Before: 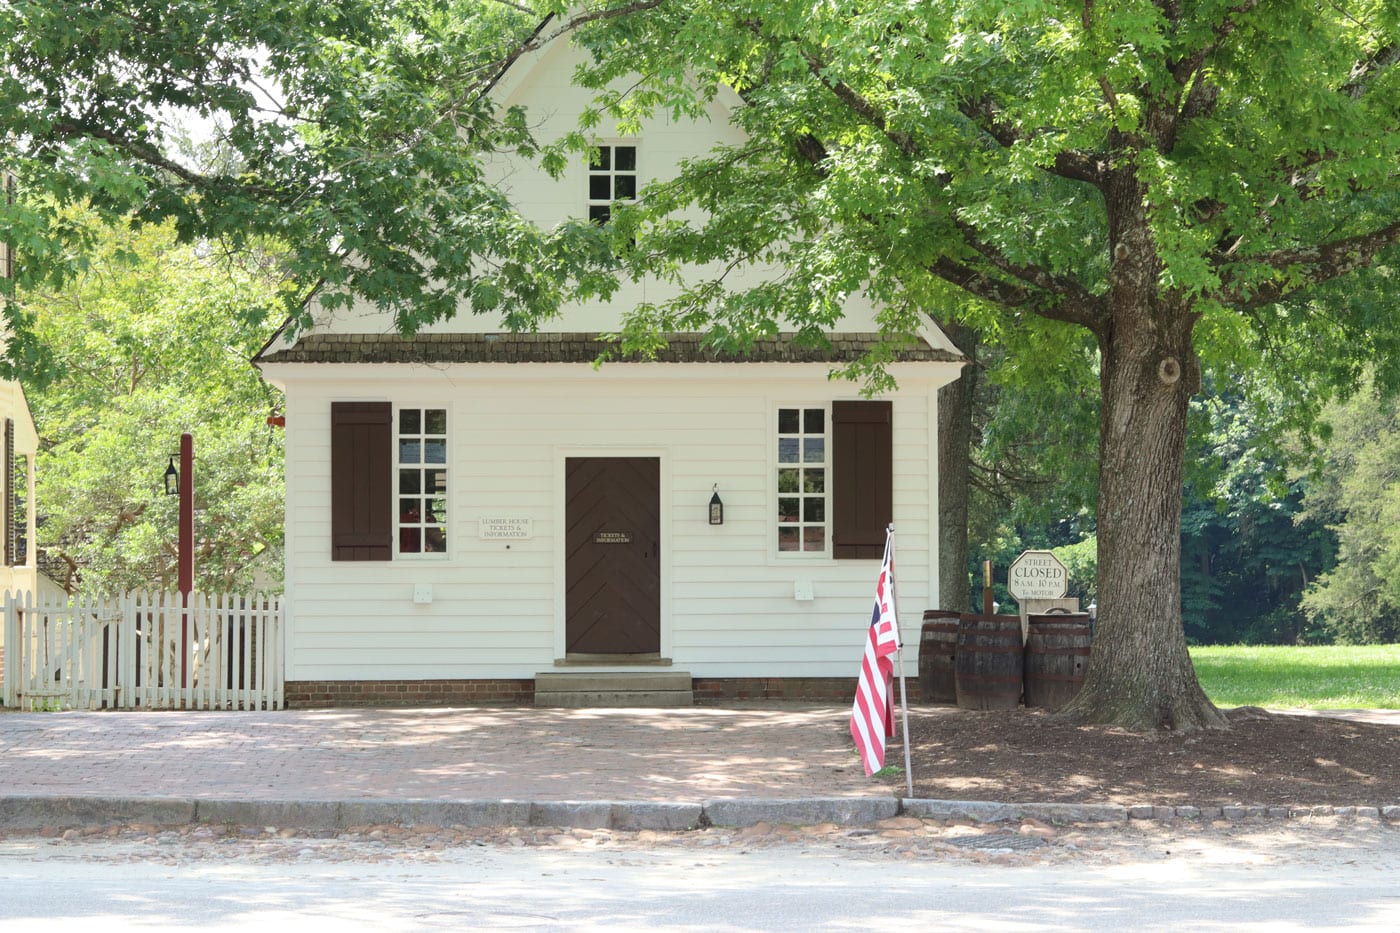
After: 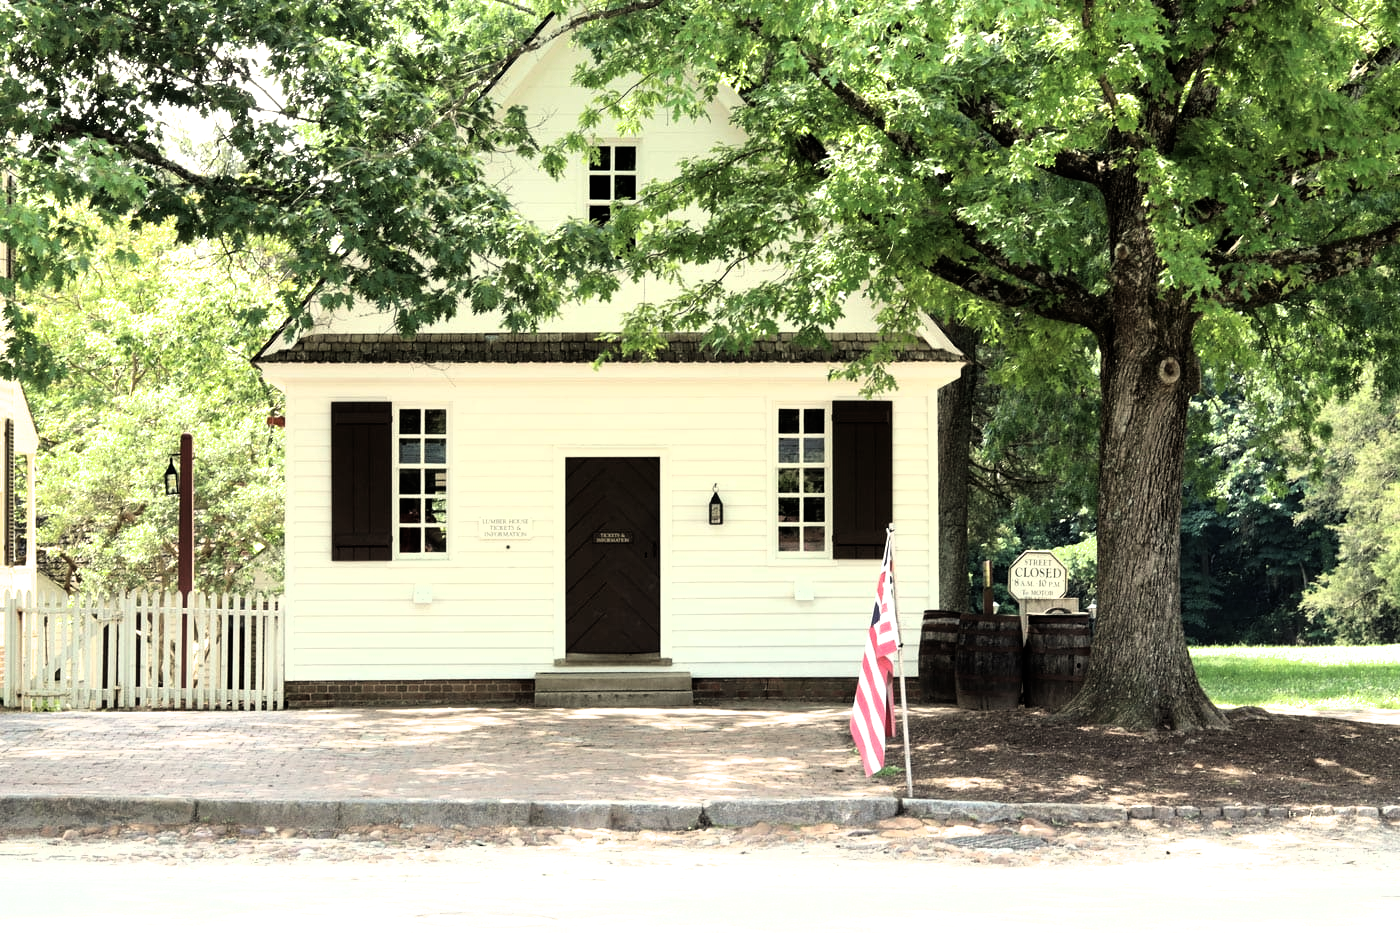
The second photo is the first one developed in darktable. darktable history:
white balance: red 1.029, blue 0.92
filmic rgb: black relative exposure -8.2 EV, white relative exposure 2.2 EV, threshold 3 EV, hardness 7.11, latitude 85.74%, contrast 1.696, highlights saturation mix -4%, shadows ↔ highlights balance -2.69%, color science v5 (2021), contrast in shadows safe, contrast in highlights safe, enable highlight reconstruction true
